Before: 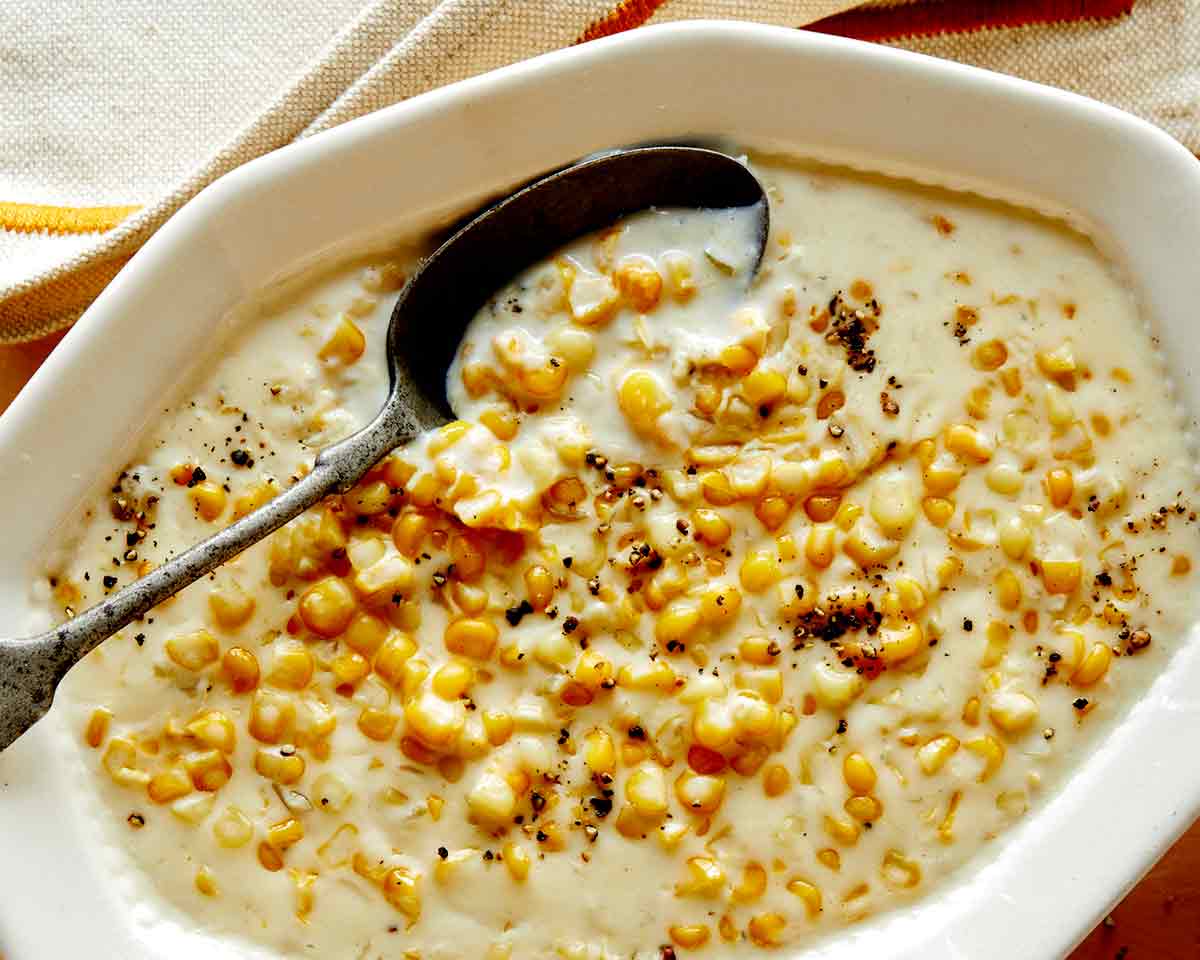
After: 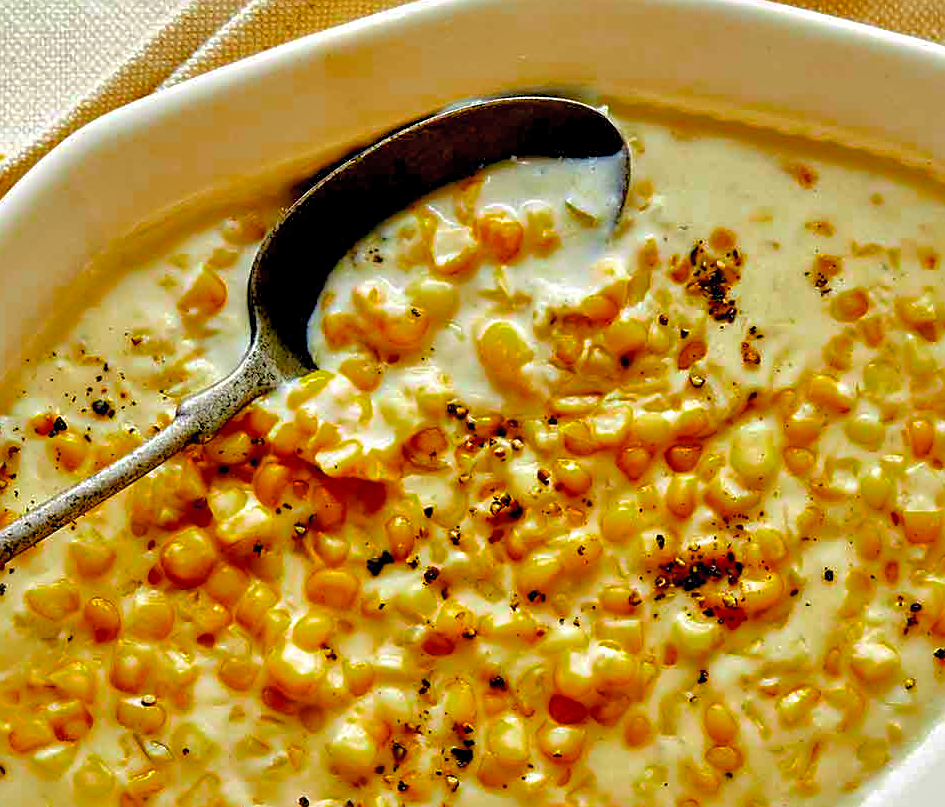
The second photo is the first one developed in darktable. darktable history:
exposure: black level correction 0.002, compensate highlight preservation false
shadows and highlights: shadows 40.03, highlights -59.85
contrast brightness saturation: contrast 0.073, brightness 0.076, saturation 0.184
tone equalizer: -8 EV 1.01 EV, -7 EV 1.01 EV, -6 EV 0.974 EV, -5 EV 1.03 EV, -4 EV 1.03 EV, -3 EV 0.748 EV, -2 EV 0.518 EV, -1 EV 0.24 EV
color zones: curves: ch0 [(0.224, 0.526) (0.75, 0.5)]; ch1 [(0.055, 0.526) (0.224, 0.761) (0.377, 0.526) (0.75, 0.5)], mix -91.67%
crop: left 11.636%, top 5.231%, right 9.579%, bottom 10.678%
sharpen: on, module defaults
color balance rgb: perceptual saturation grading › global saturation 30.209%, saturation formula JzAzBz (2021)
